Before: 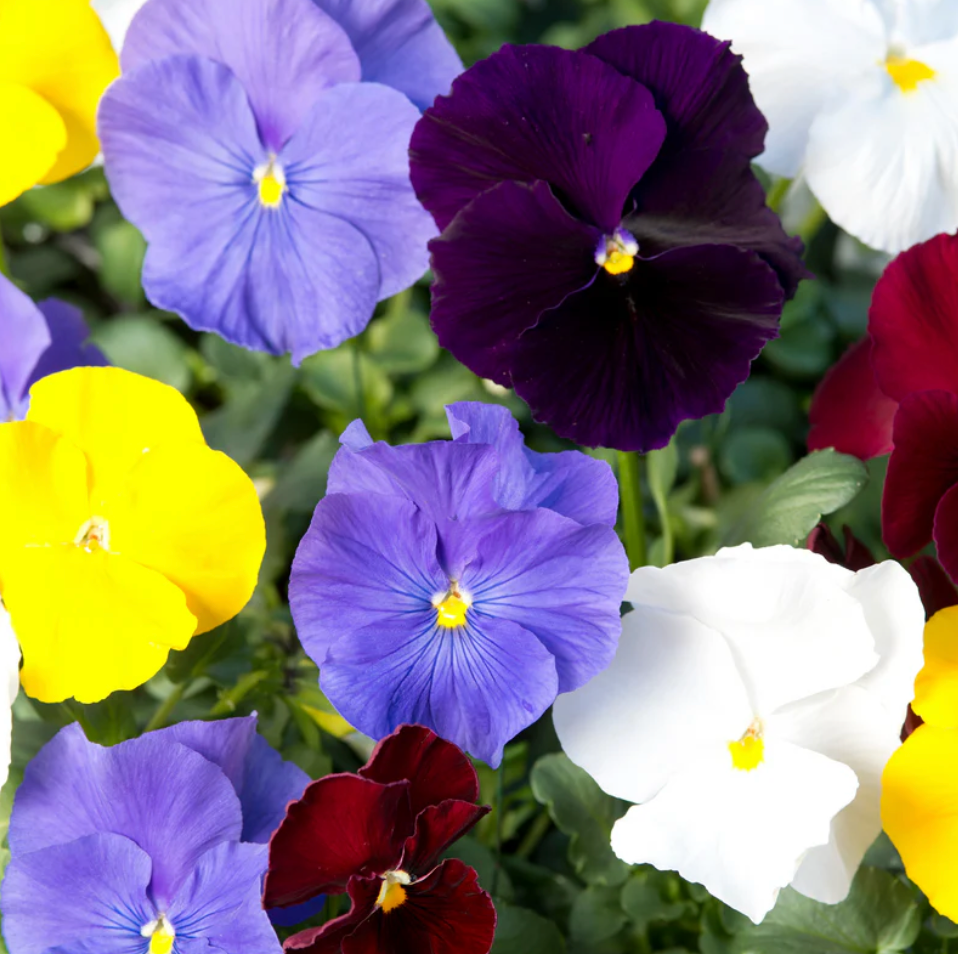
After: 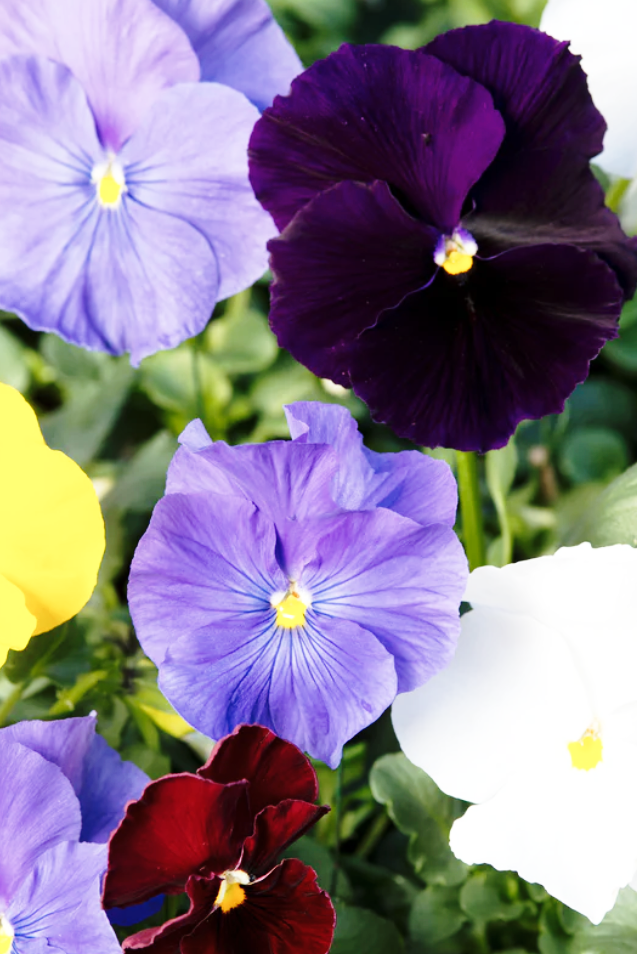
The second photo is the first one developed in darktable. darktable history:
crop: left 16.899%, right 16.556%
base curve: curves: ch0 [(0, 0) (0.028, 0.03) (0.121, 0.232) (0.46, 0.748) (0.859, 0.968) (1, 1)], preserve colors none
color contrast: green-magenta contrast 0.84, blue-yellow contrast 0.86
